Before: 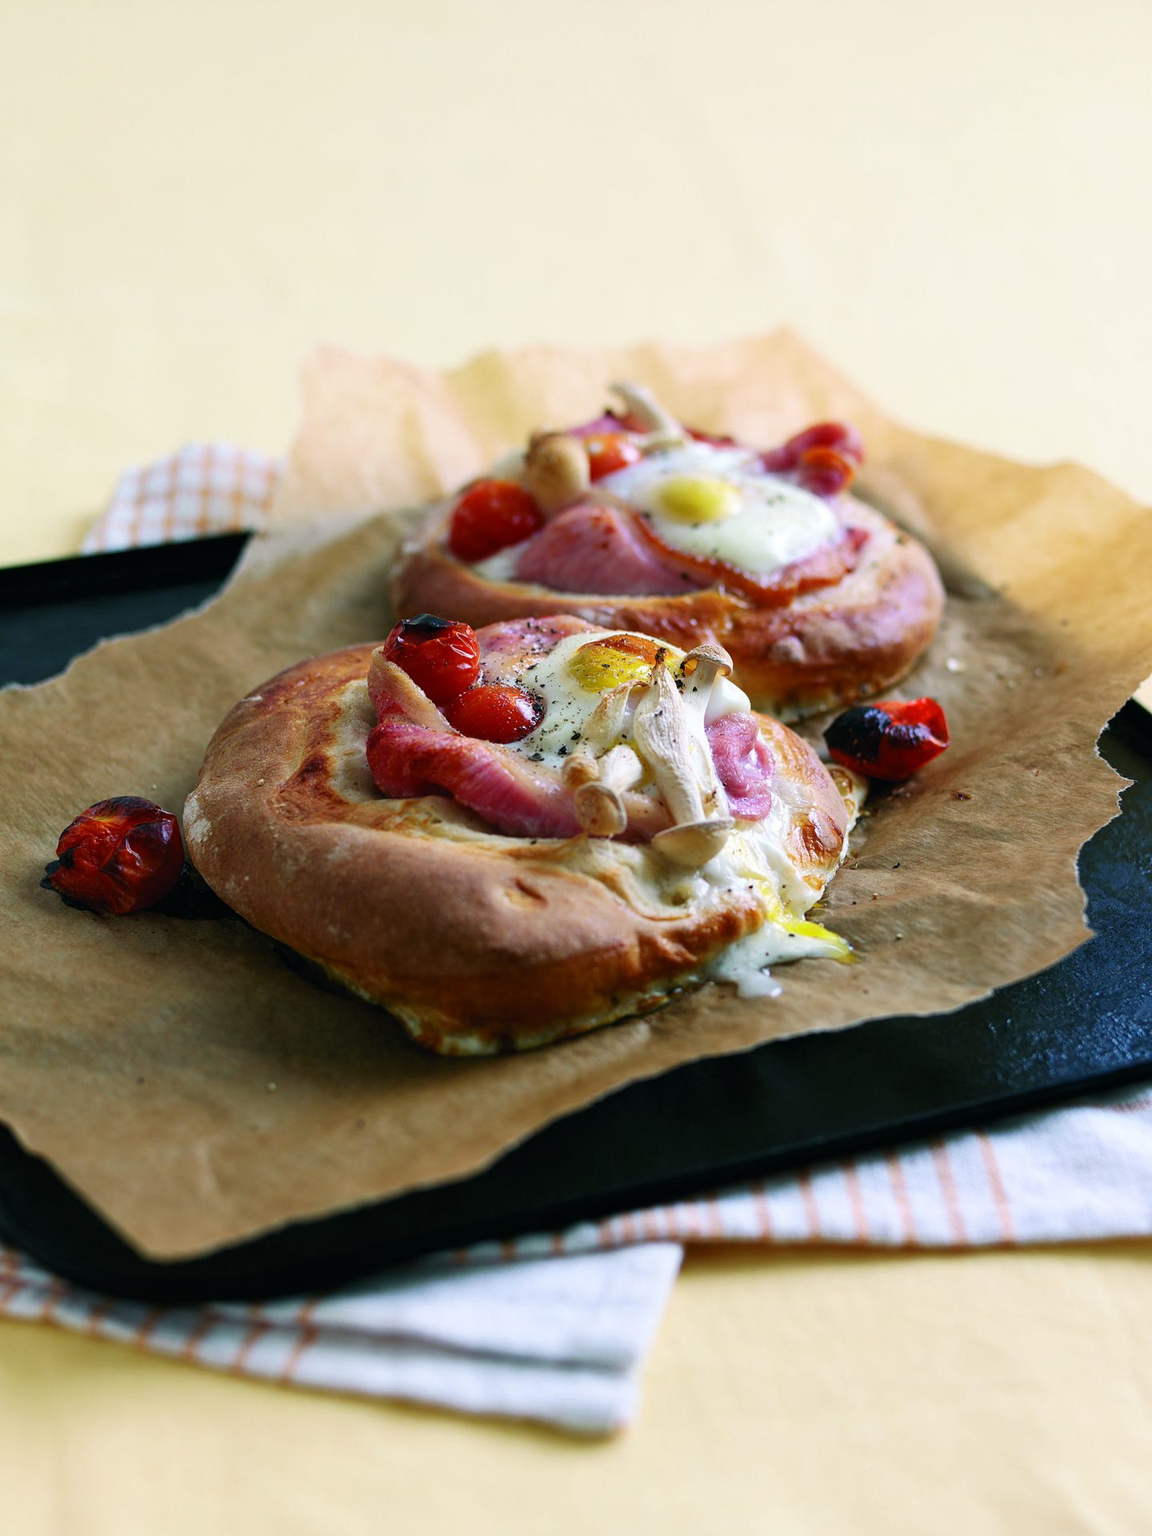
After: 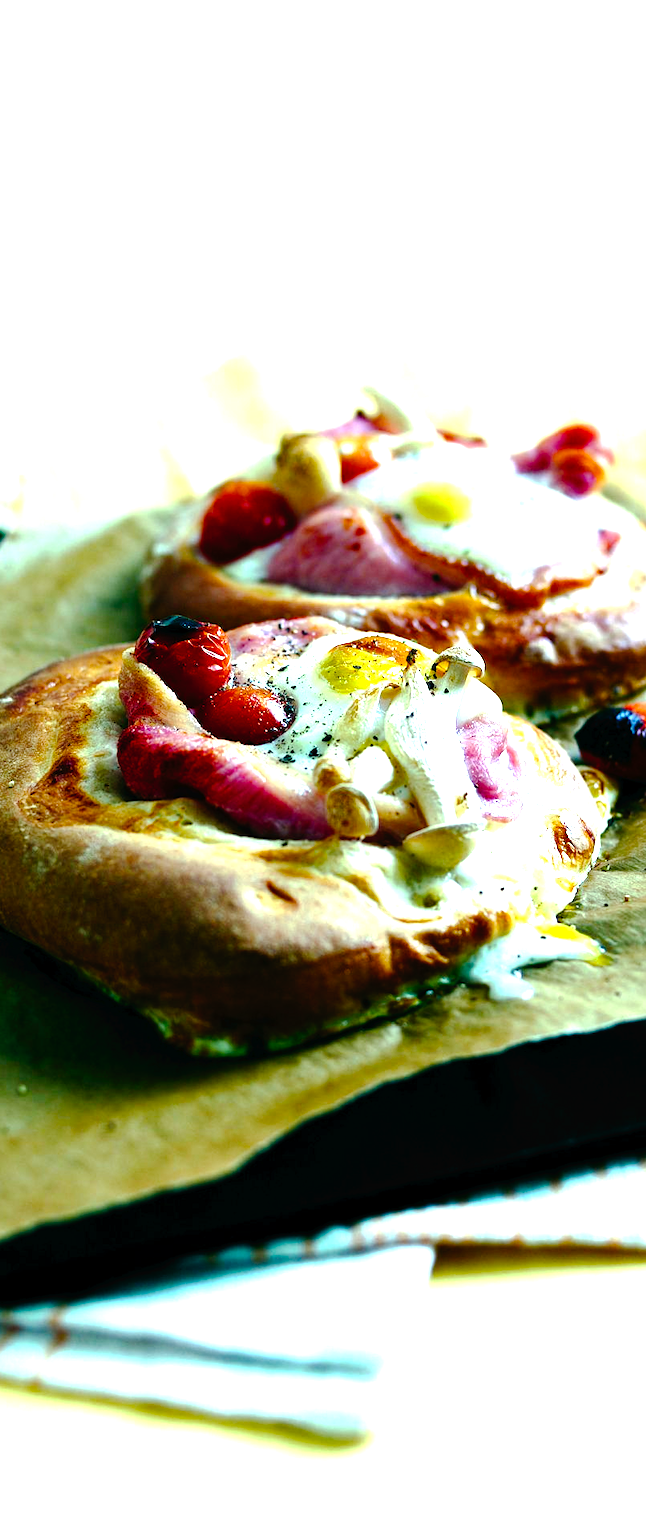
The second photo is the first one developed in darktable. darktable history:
white balance: red 0.967, blue 1.049
color balance rgb: shadows lift › luminance -7.7%, shadows lift › chroma 2.13%, shadows lift › hue 165.27°, power › luminance -7.77%, power › chroma 1.1%, power › hue 215.88°, highlights gain › luminance 15.15%, highlights gain › chroma 7%, highlights gain › hue 125.57°, global offset › luminance -0.33%, global offset › chroma 0.11%, global offset › hue 165.27°, perceptual saturation grading › global saturation 24.42%, perceptual saturation grading › highlights -24.42%, perceptual saturation grading › mid-tones 24.42%, perceptual saturation grading › shadows 40%, perceptual brilliance grading › global brilliance -5%, perceptual brilliance grading › highlights 24.42%, perceptual brilliance grading › mid-tones 7%, perceptual brilliance grading › shadows -5%
crop: left 21.674%, right 22.086%
tone curve: curves: ch0 [(0, 0) (0.003, 0.016) (0.011, 0.015) (0.025, 0.017) (0.044, 0.026) (0.069, 0.034) (0.1, 0.043) (0.136, 0.068) (0.177, 0.119) (0.224, 0.175) (0.277, 0.251) (0.335, 0.328) (0.399, 0.415) (0.468, 0.499) (0.543, 0.58) (0.623, 0.659) (0.709, 0.731) (0.801, 0.807) (0.898, 0.895) (1, 1)], preserve colors none
exposure: exposure 0.574 EV, compensate highlight preservation false
